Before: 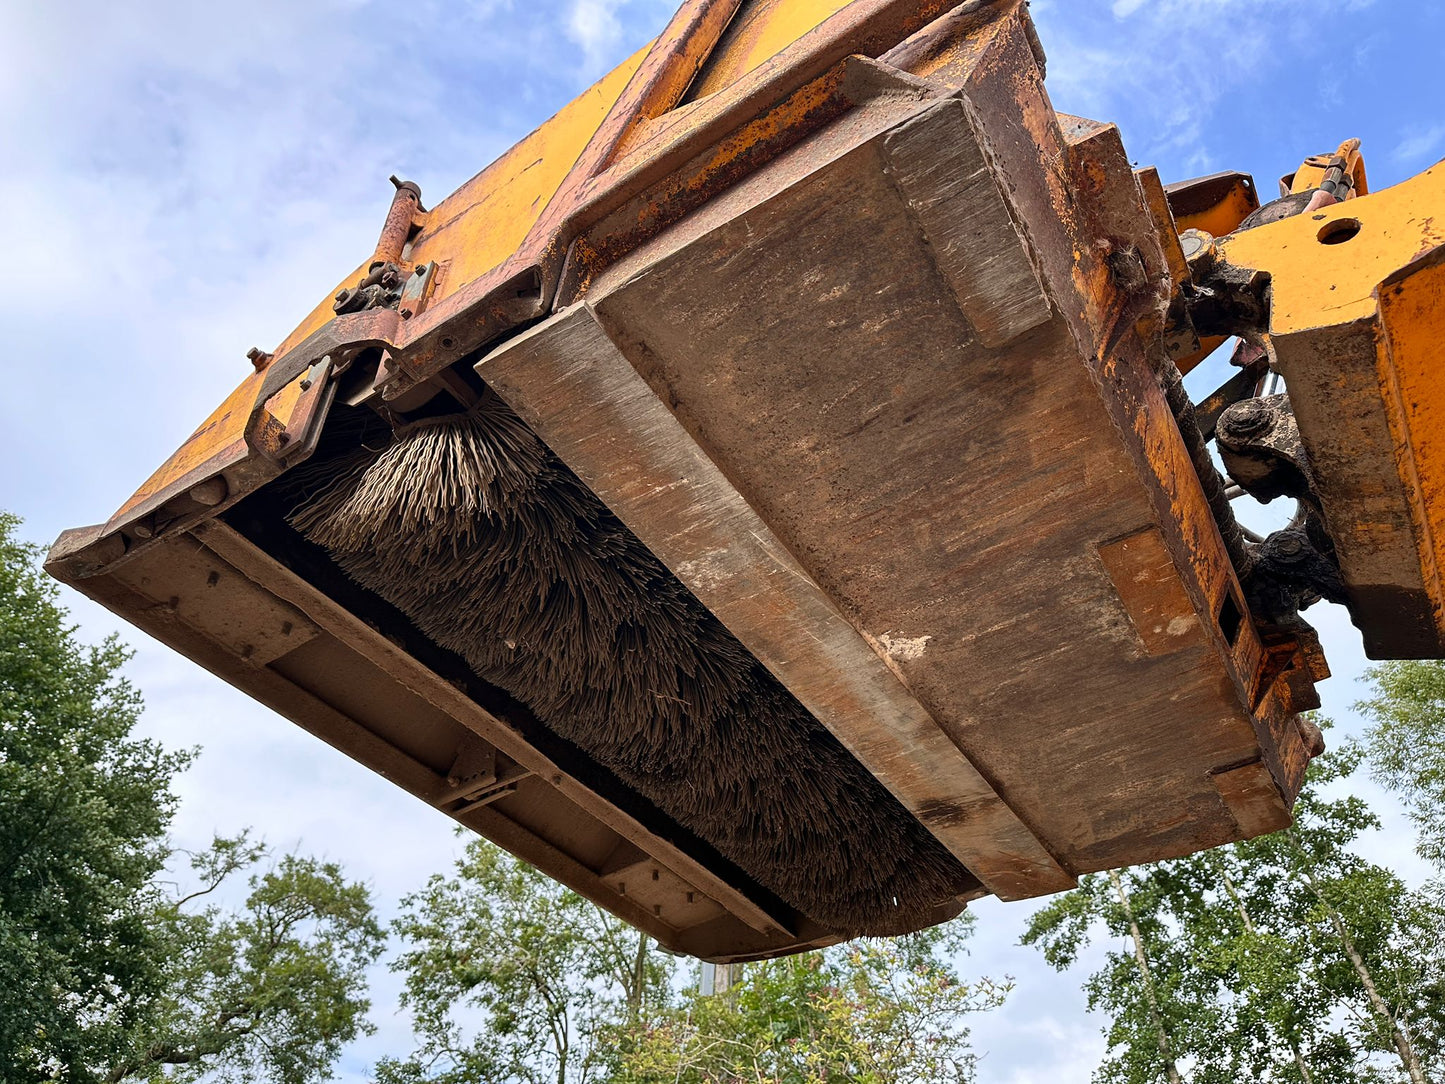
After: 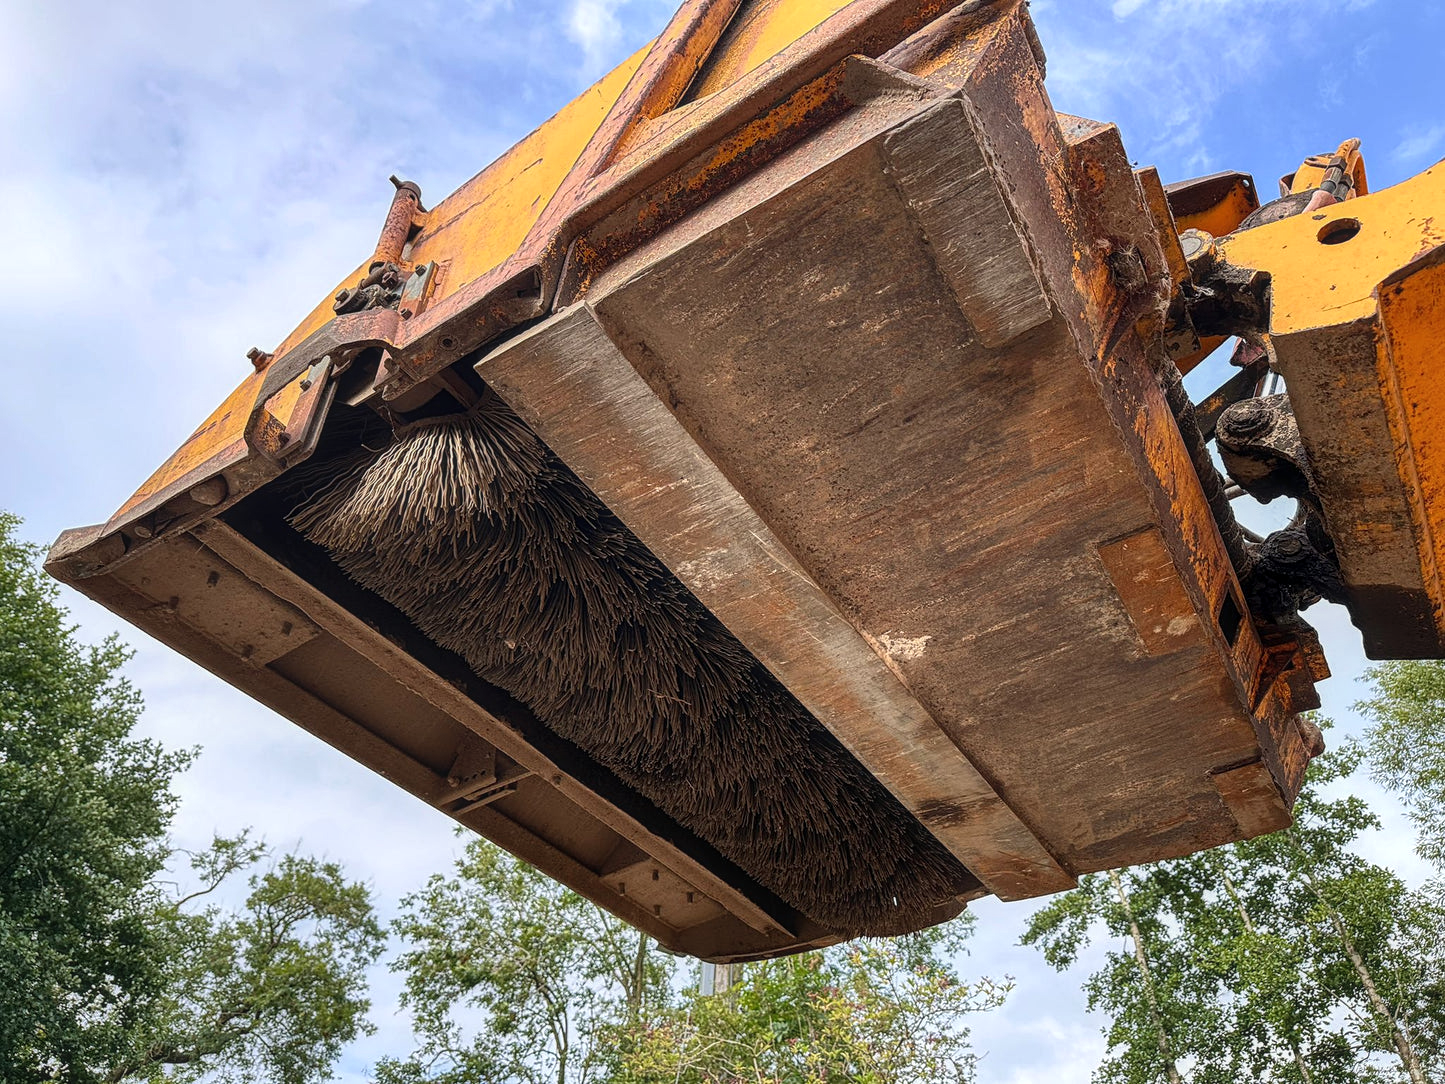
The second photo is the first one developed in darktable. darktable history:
contrast equalizer: octaves 7, y [[0.5, 0.496, 0.435, 0.435, 0.496, 0.5], [0.5 ×6], [0.5 ×6], [0 ×6], [0 ×6]]
local contrast: detail 130%
exposure: black level correction -0.001, exposure 0.079 EV, compensate highlight preservation false
